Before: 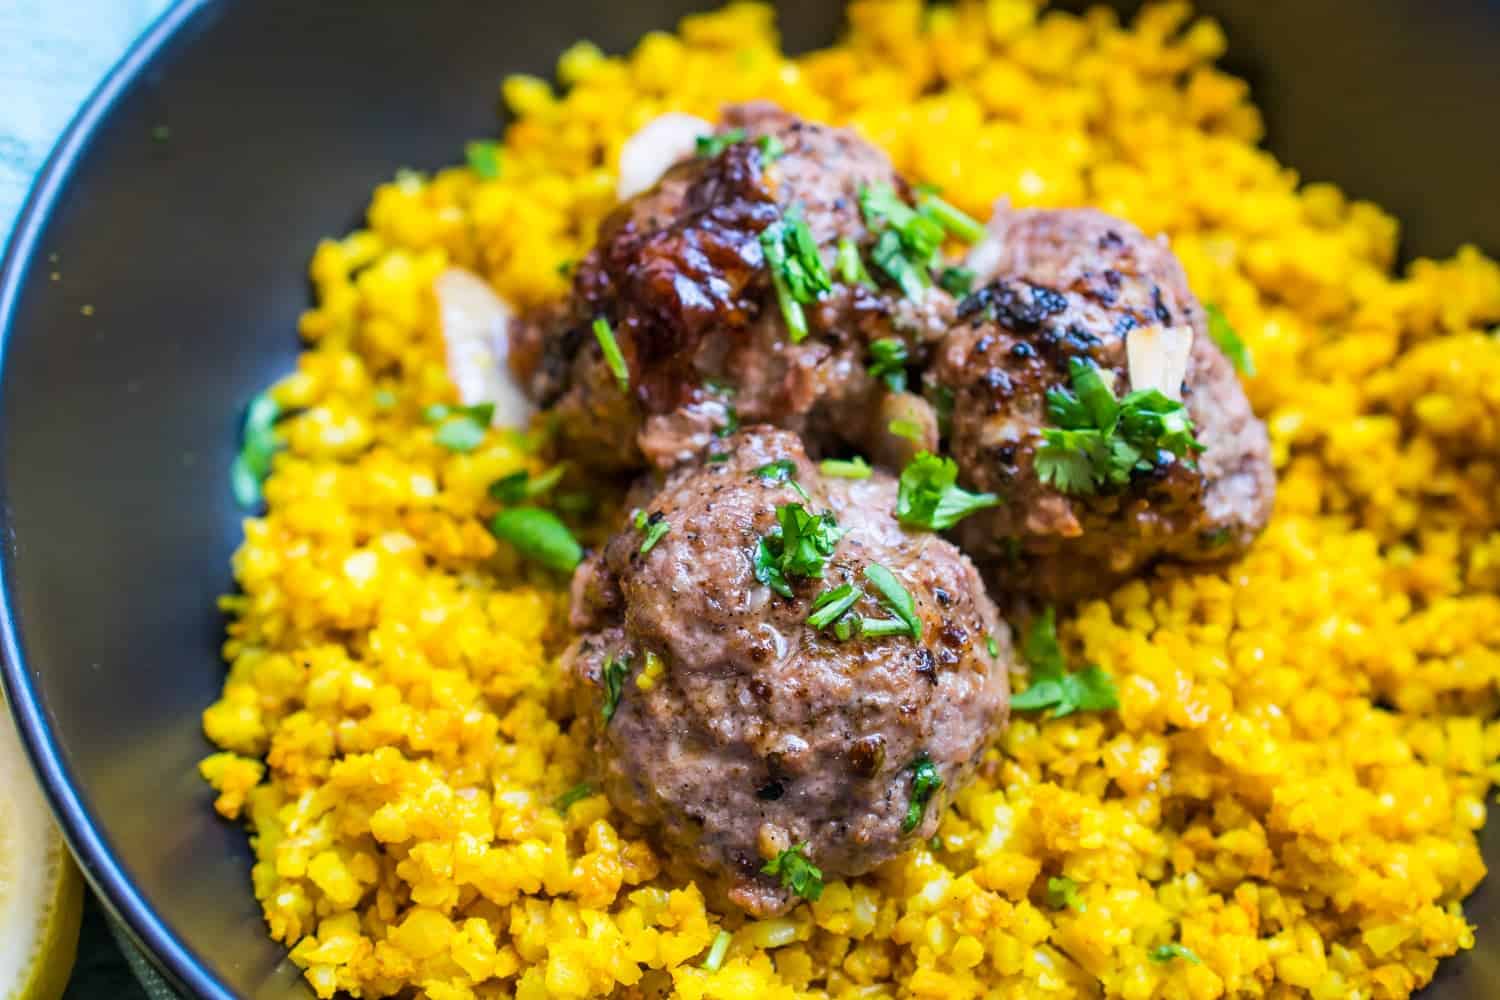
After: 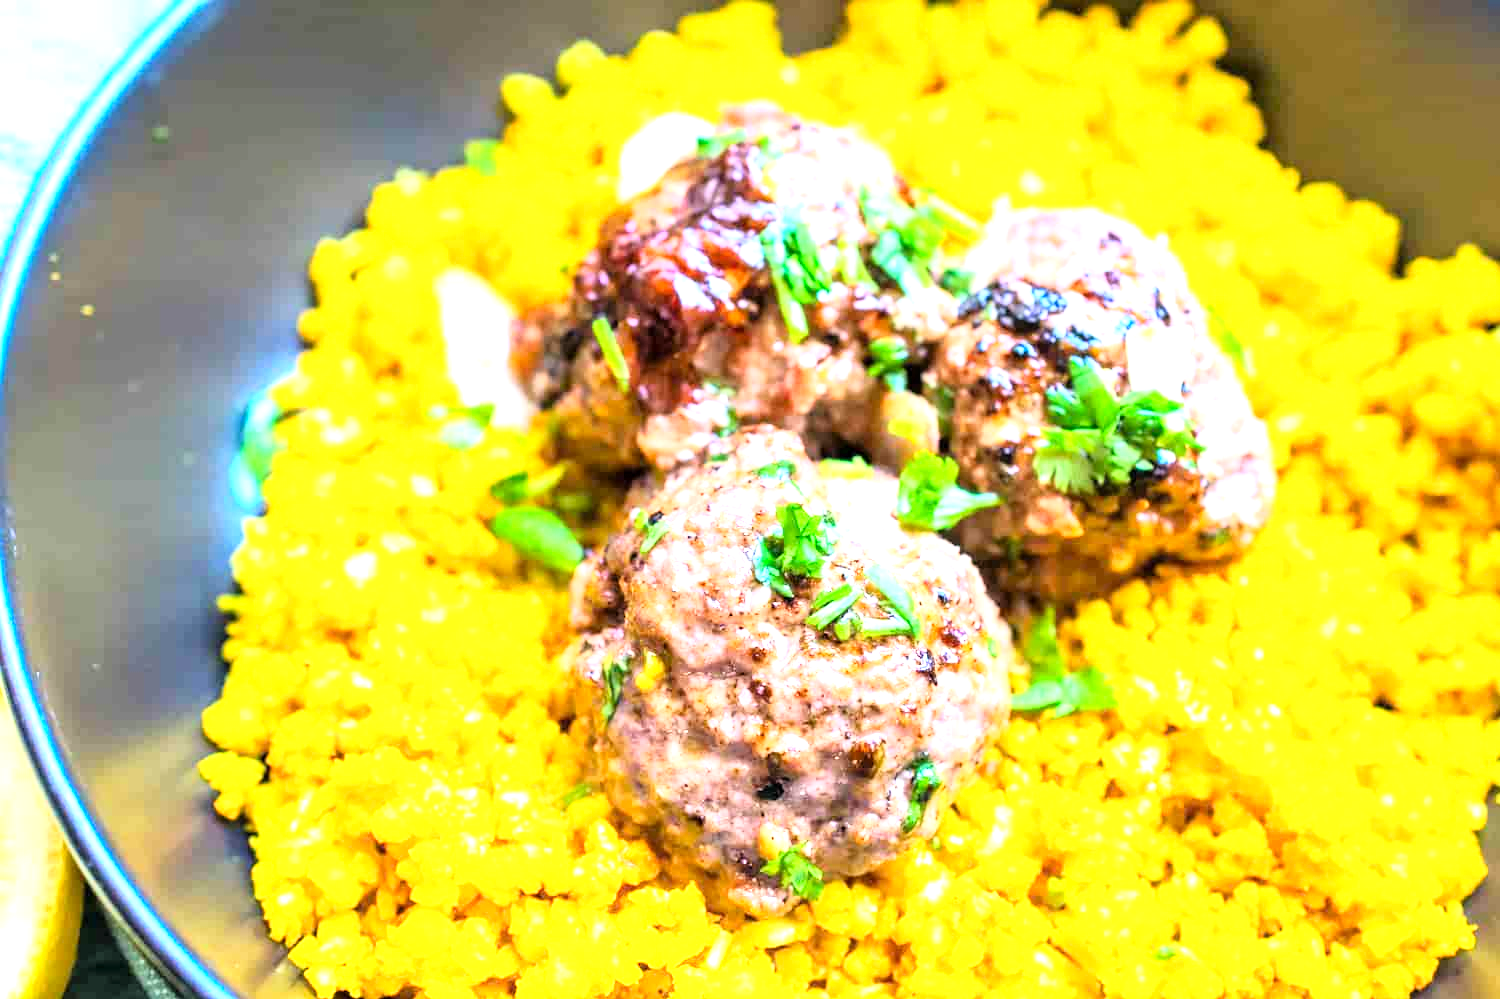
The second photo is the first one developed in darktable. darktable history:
crop: bottom 0.077%
tone curve: curves: ch0 [(0, 0.005) (0.103, 0.097) (0.18, 0.22) (0.378, 0.482) (0.504, 0.631) (0.663, 0.801) (0.834, 0.914) (1, 0.971)]; ch1 [(0, 0) (0.172, 0.123) (0.324, 0.253) (0.396, 0.388) (0.478, 0.461) (0.499, 0.498) (0.545, 0.587) (0.604, 0.692) (0.704, 0.818) (1, 1)]; ch2 [(0, 0) (0.411, 0.424) (0.496, 0.5) (0.521, 0.537) (0.555, 0.585) (0.628, 0.703) (1, 1)], color space Lab, linked channels, preserve colors none
exposure: exposure 1.518 EV, compensate highlight preservation false
levels: levels [0.016, 0.484, 0.953]
